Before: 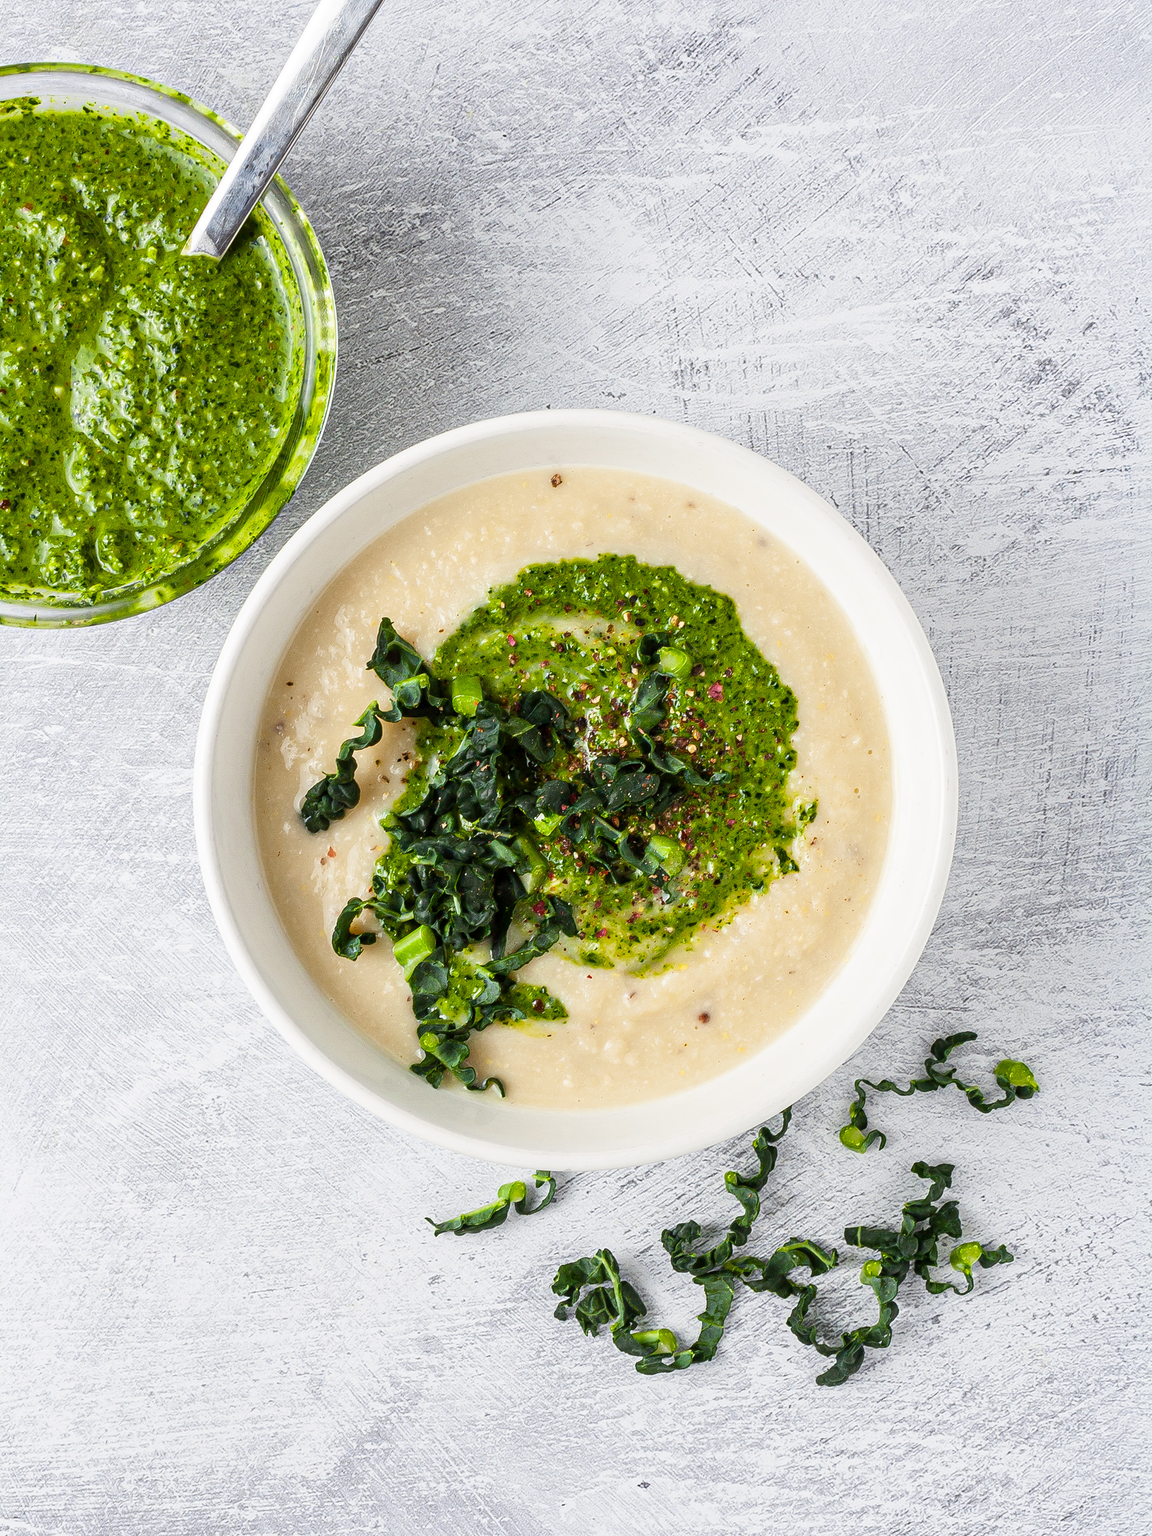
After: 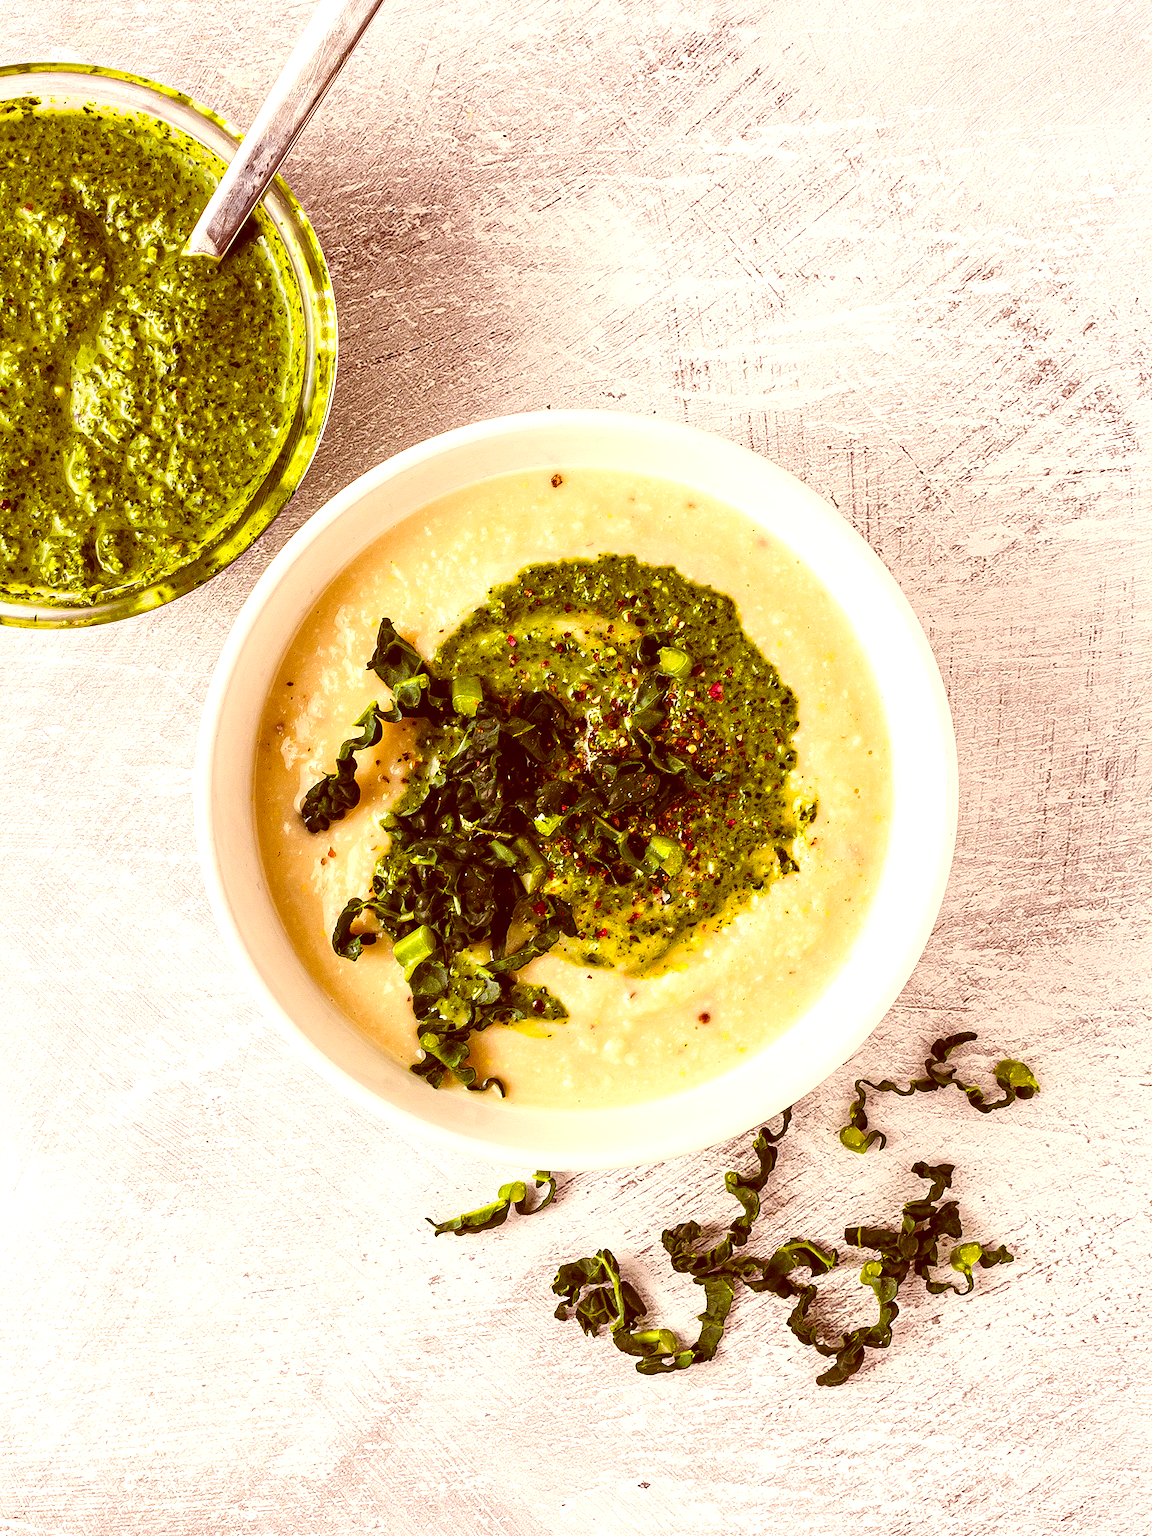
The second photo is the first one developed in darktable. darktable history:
color correction: highlights a* 9.03, highlights b* 8.71, shadows a* 40, shadows b* 40, saturation 0.8
color balance rgb: linear chroma grading › global chroma 9%, perceptual saturation grading › global saturation 36%, perceptual saturation grading › shadows 35%, perceptual brilliance grading › global brilliance 15%, perceptual brilliance grading › shadows -35%, global vibrance 15%
color calibration: x 0.329, y 0.345, temperature 5633 K
